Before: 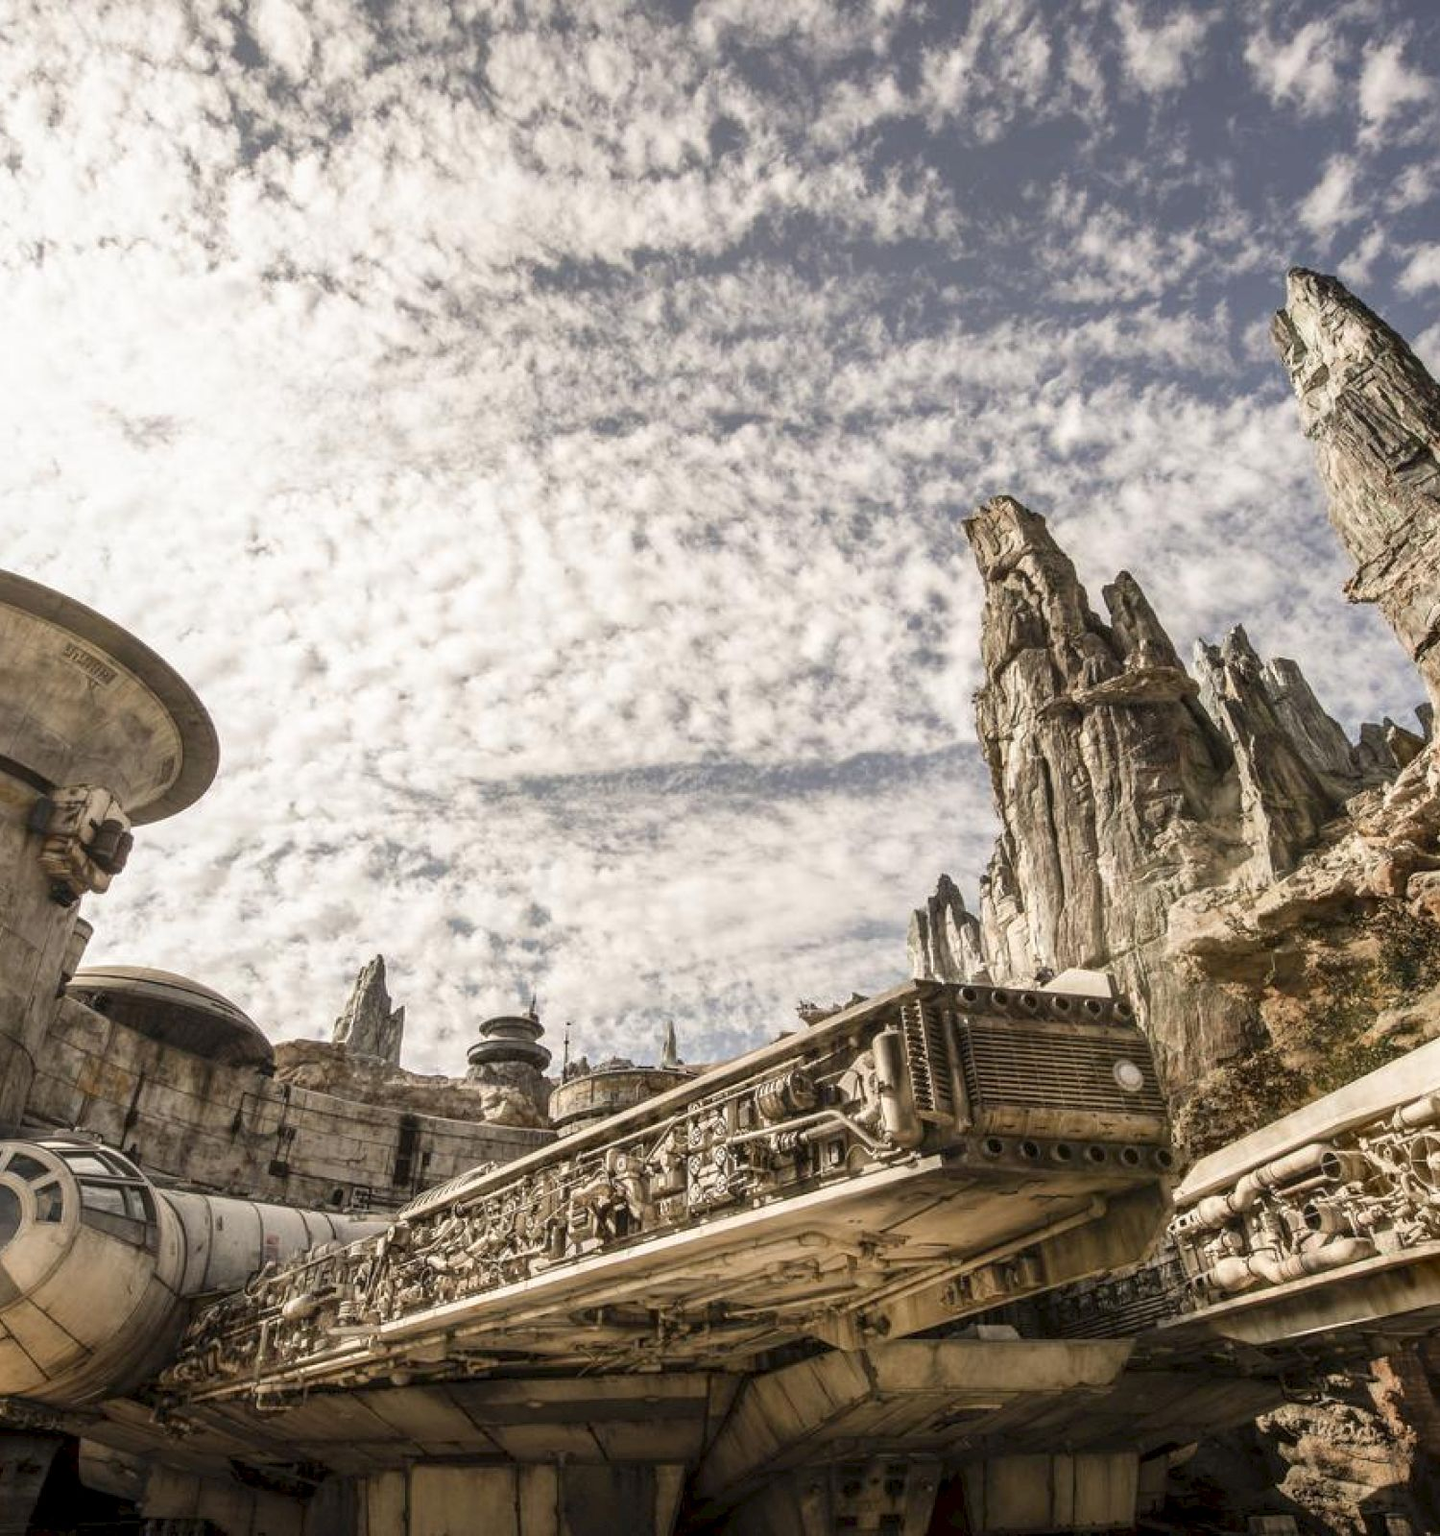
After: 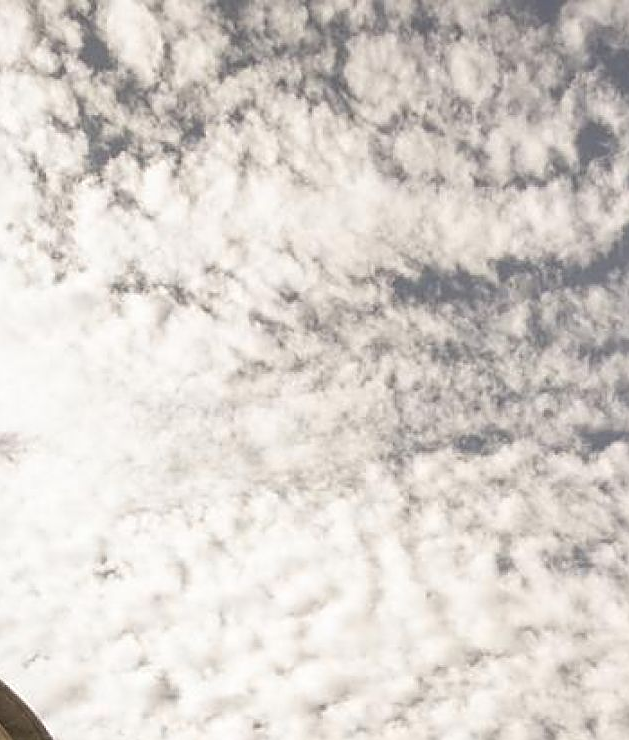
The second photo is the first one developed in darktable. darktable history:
crop and rotate: left 10.817%, top 0.062%, right 47.194%, bottom 53.626%
sharpen: on, module defaults
